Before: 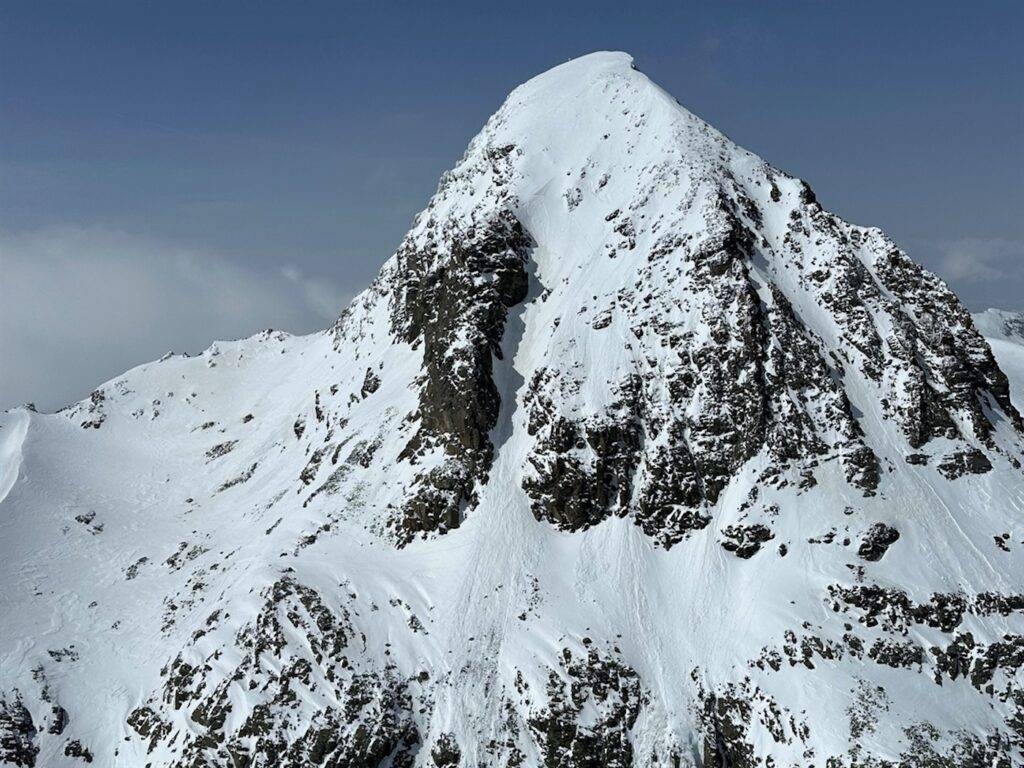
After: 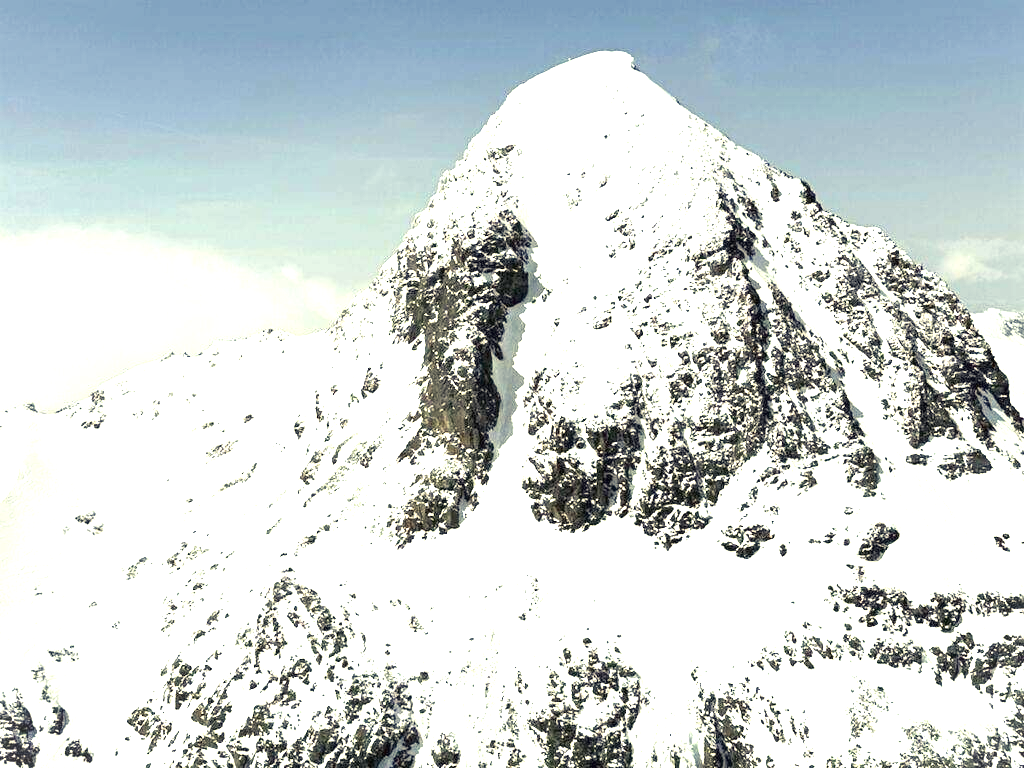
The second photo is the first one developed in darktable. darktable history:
color balance rgb: shadows lift › chroma 2%, shadows lift › hue 263°, highlights gain › chroma 8%, highlights gain › hue 84°, linear chroma grading › global chroma -15%, saturation formula JzAzBz (2021)
vignetting: fall-off start 100%, brightness 0.05, saturation 0
exposure: black level correction 0, exposure 2.088 EV, compensate exposure bias true, compensate highlight preservation false
